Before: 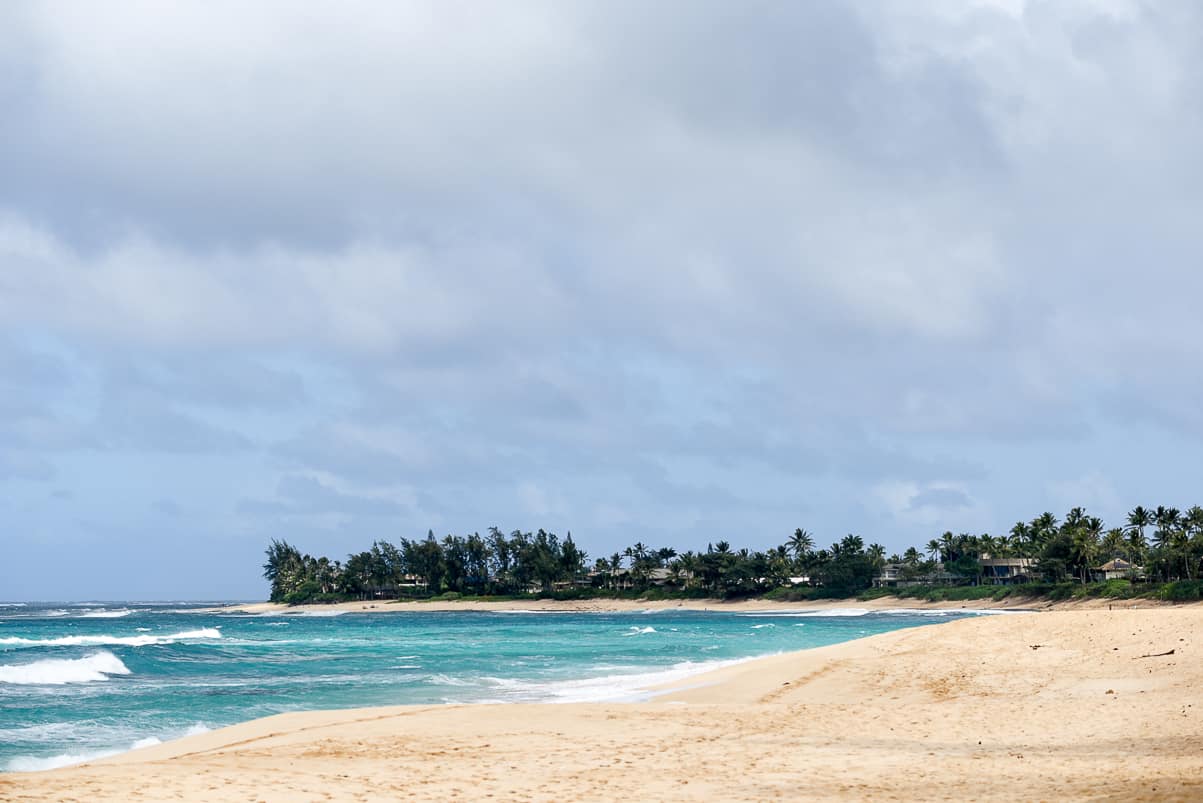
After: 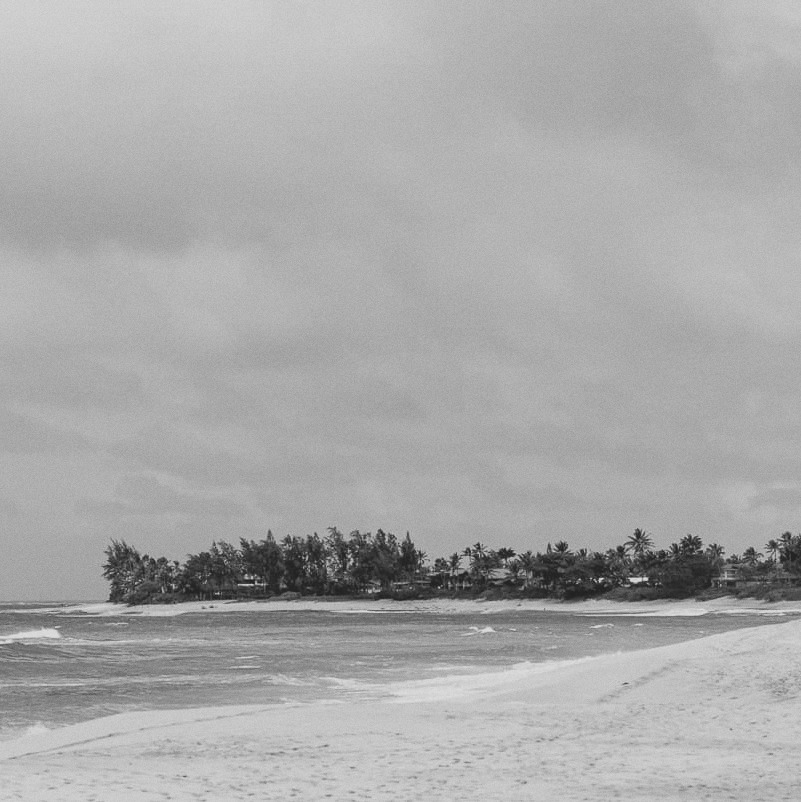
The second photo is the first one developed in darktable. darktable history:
crop and rotate: left 13.409%, right 19.924%
grain: coarseness 0.09 ISO, strength 16.61%
contrast brightness saturation: contrast -0.26, saturation -0.43
color correction: saturation 0.8
monochrome: on, module defaults
